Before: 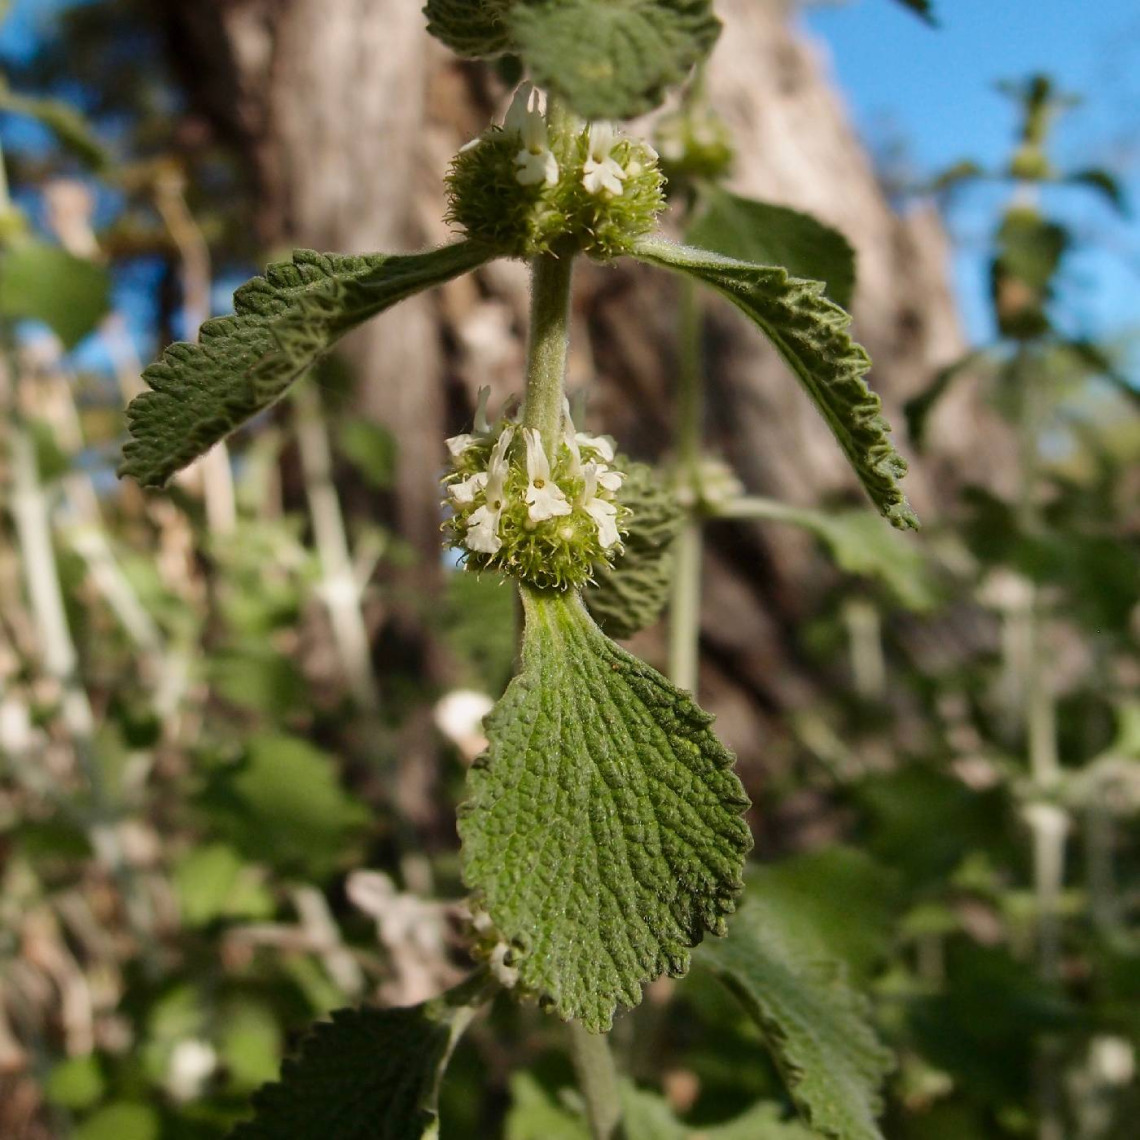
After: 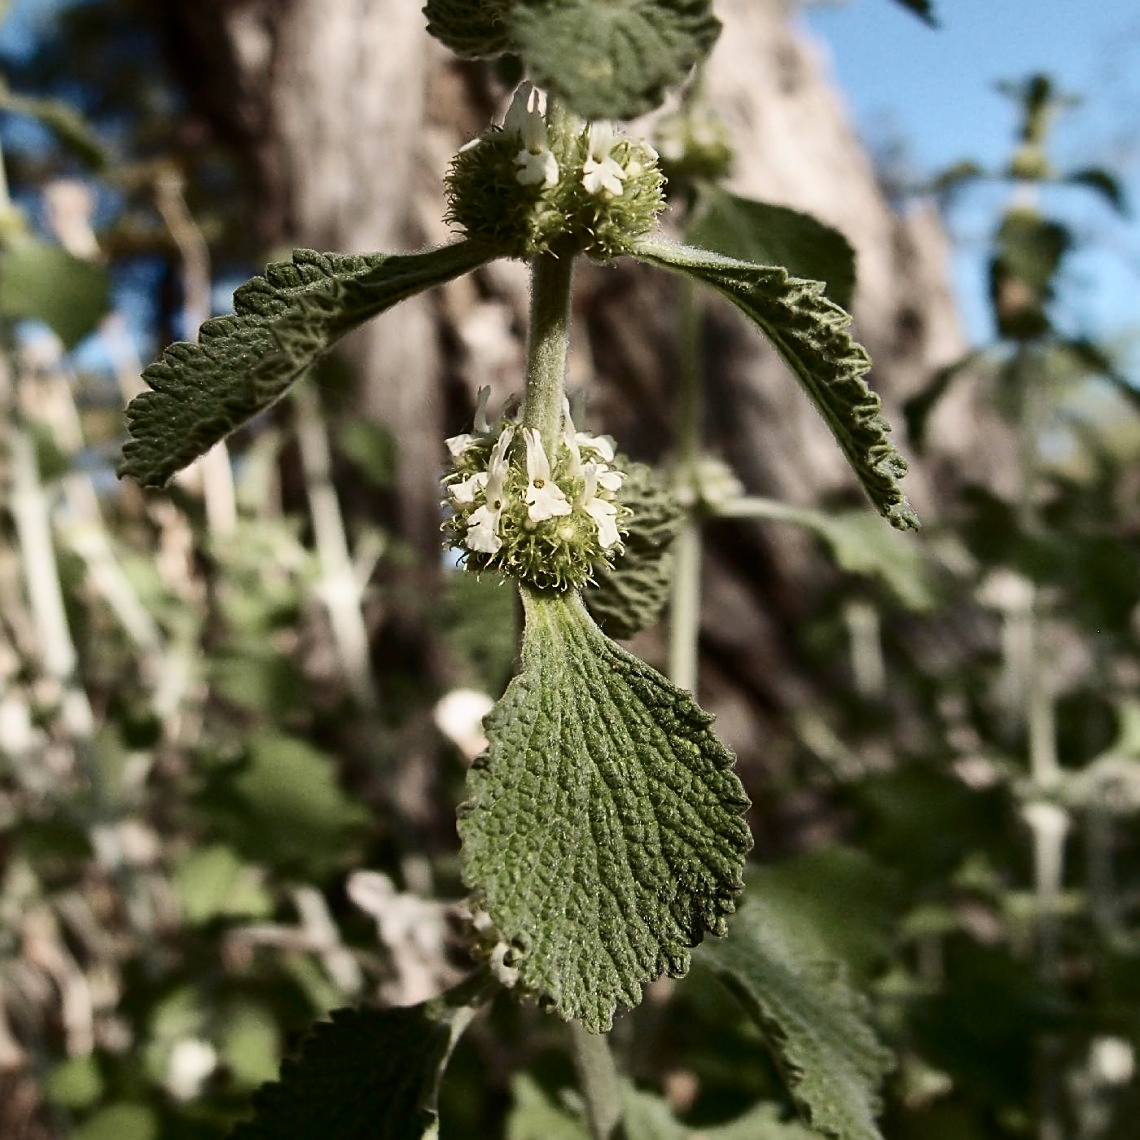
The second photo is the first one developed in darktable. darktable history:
contrast brightness saturation: contrast 0.25, saturation -0.31
sharpen: on, module defaults
